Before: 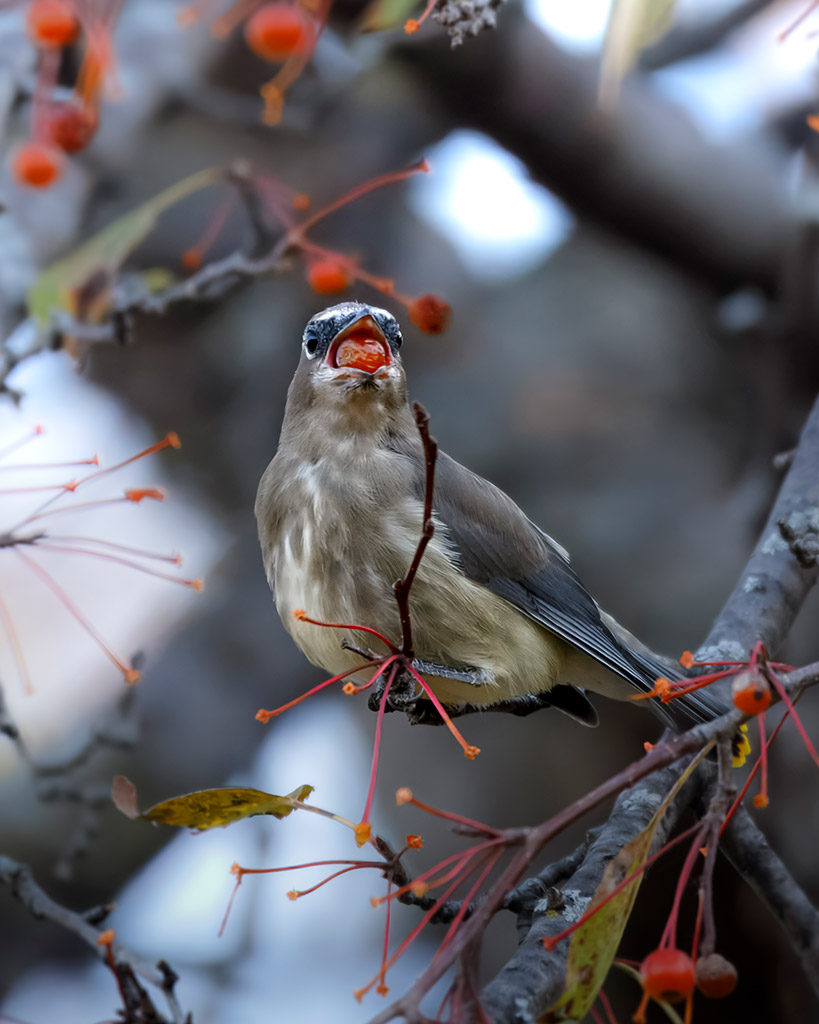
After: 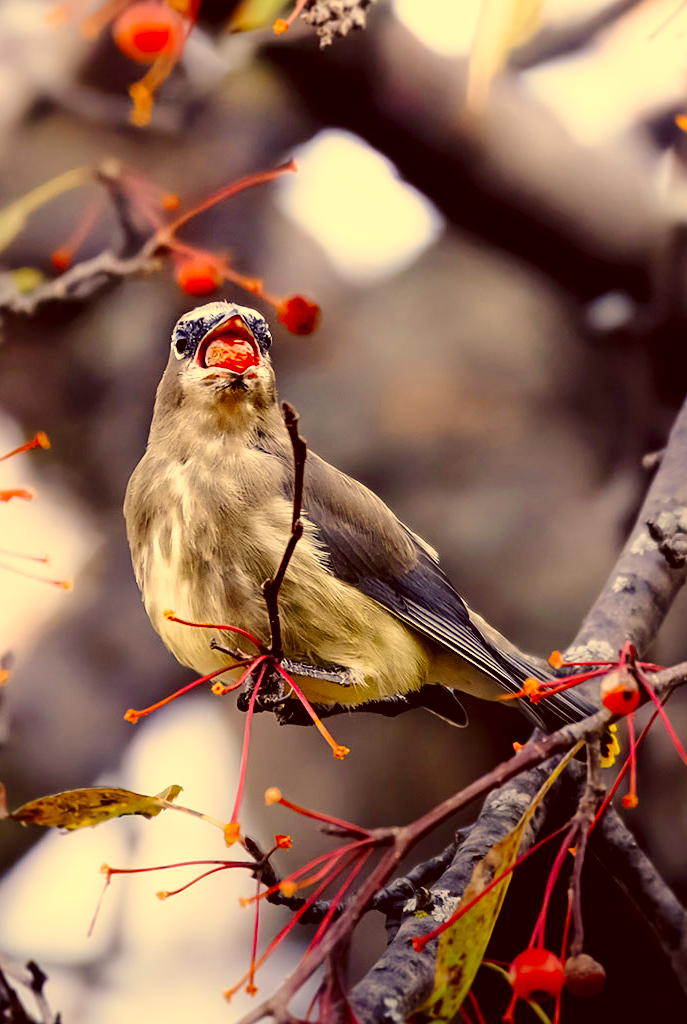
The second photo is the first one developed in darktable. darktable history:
exposure: black level correction 0.007, exposure 0.088 EV, compensate highlight preservation false
color correction: highlights a* 10.13, highlights b* 38.98, shadows a* 13.85, shadows b* 3.68
crop: left 16.054%
local contrast: mode bilateral grid, contrast 19, coarseness 50, detail 120%, midtone range 0.2
base curve: curves: ch0 [(0, 0) (0.028, 0.03) (0.121, 0.232) (0.46, 0.748) (0.859, 0.968) (1, 1)], preserve colors none
sharpen: amount 0.207
